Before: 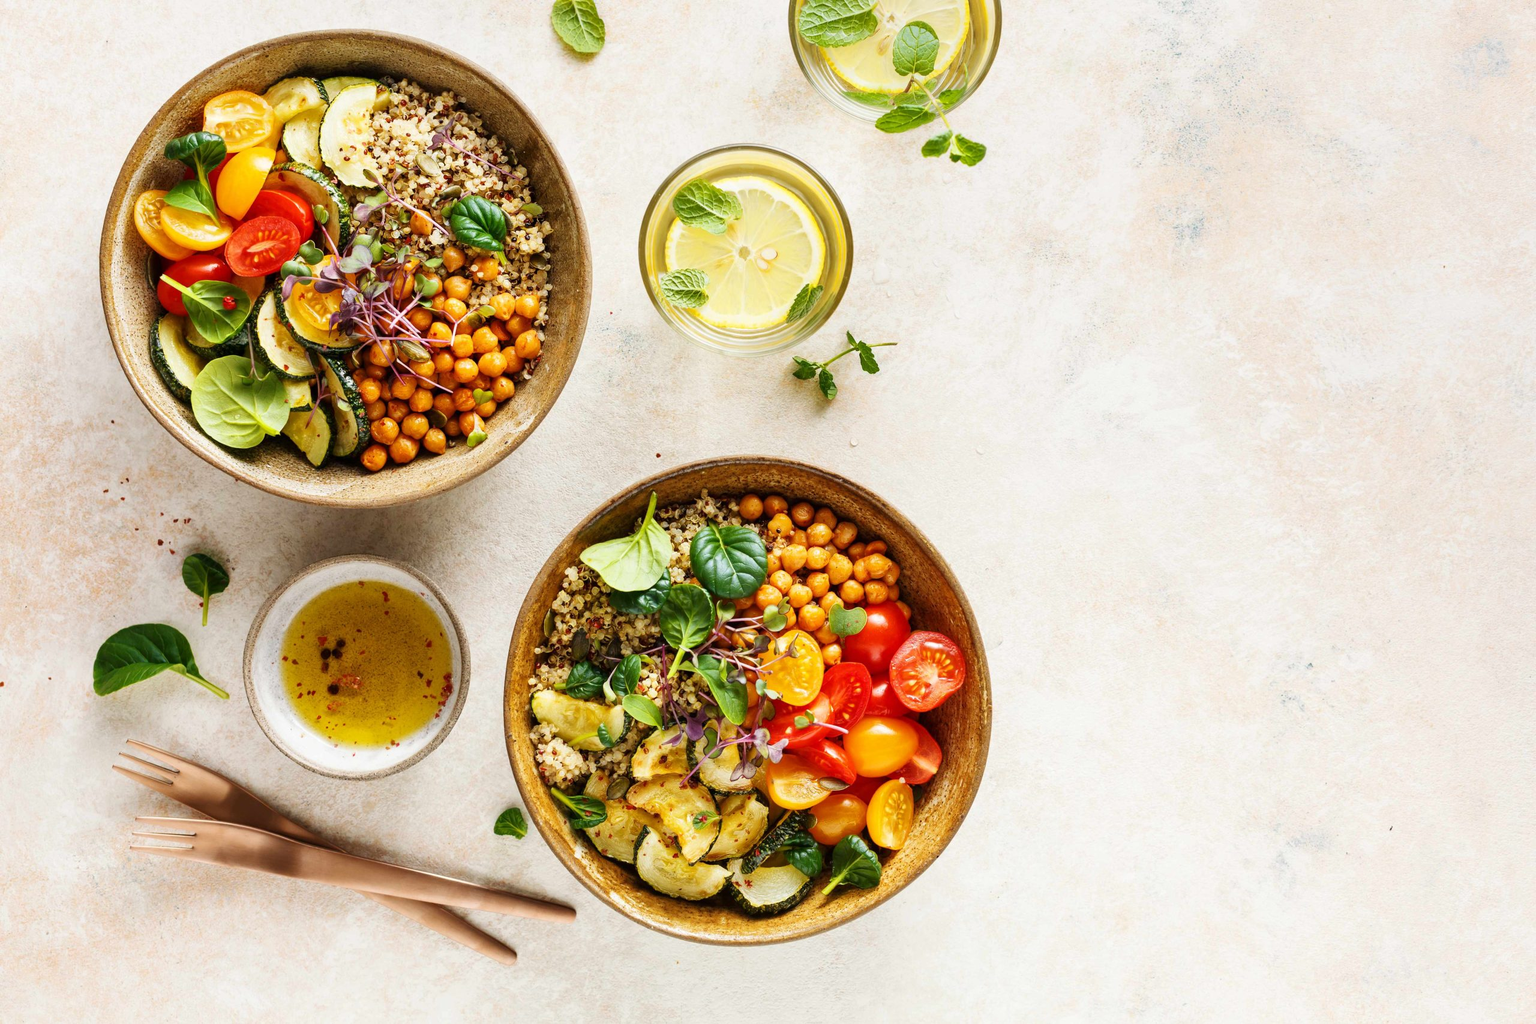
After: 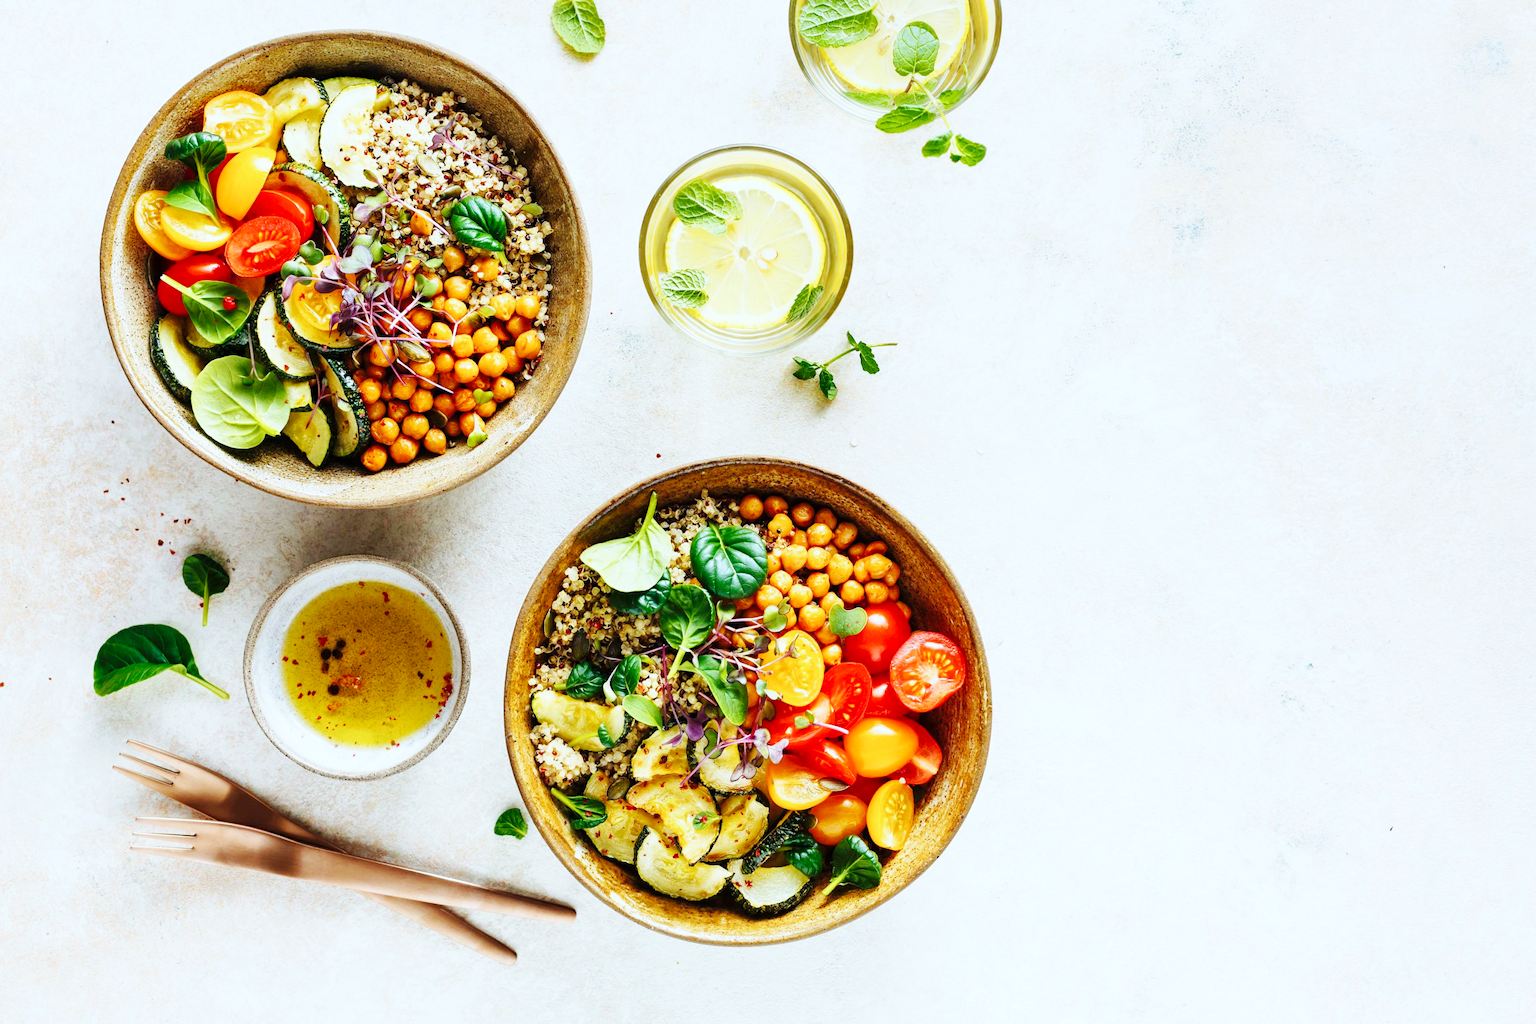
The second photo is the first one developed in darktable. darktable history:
color calibration: illuminant F (fluorescent), F source F9 (Cool White Deluxe 4150 K) – high CRI, x 0.374, y 0.373, temperature 4158.34 K
base curve: curves: ch0 [(0, 0) (0.032, 0.025) (0.121, 0.166) (0.206, 0.329) (0.605, 0.79) (1, 1)], preserve colors none
